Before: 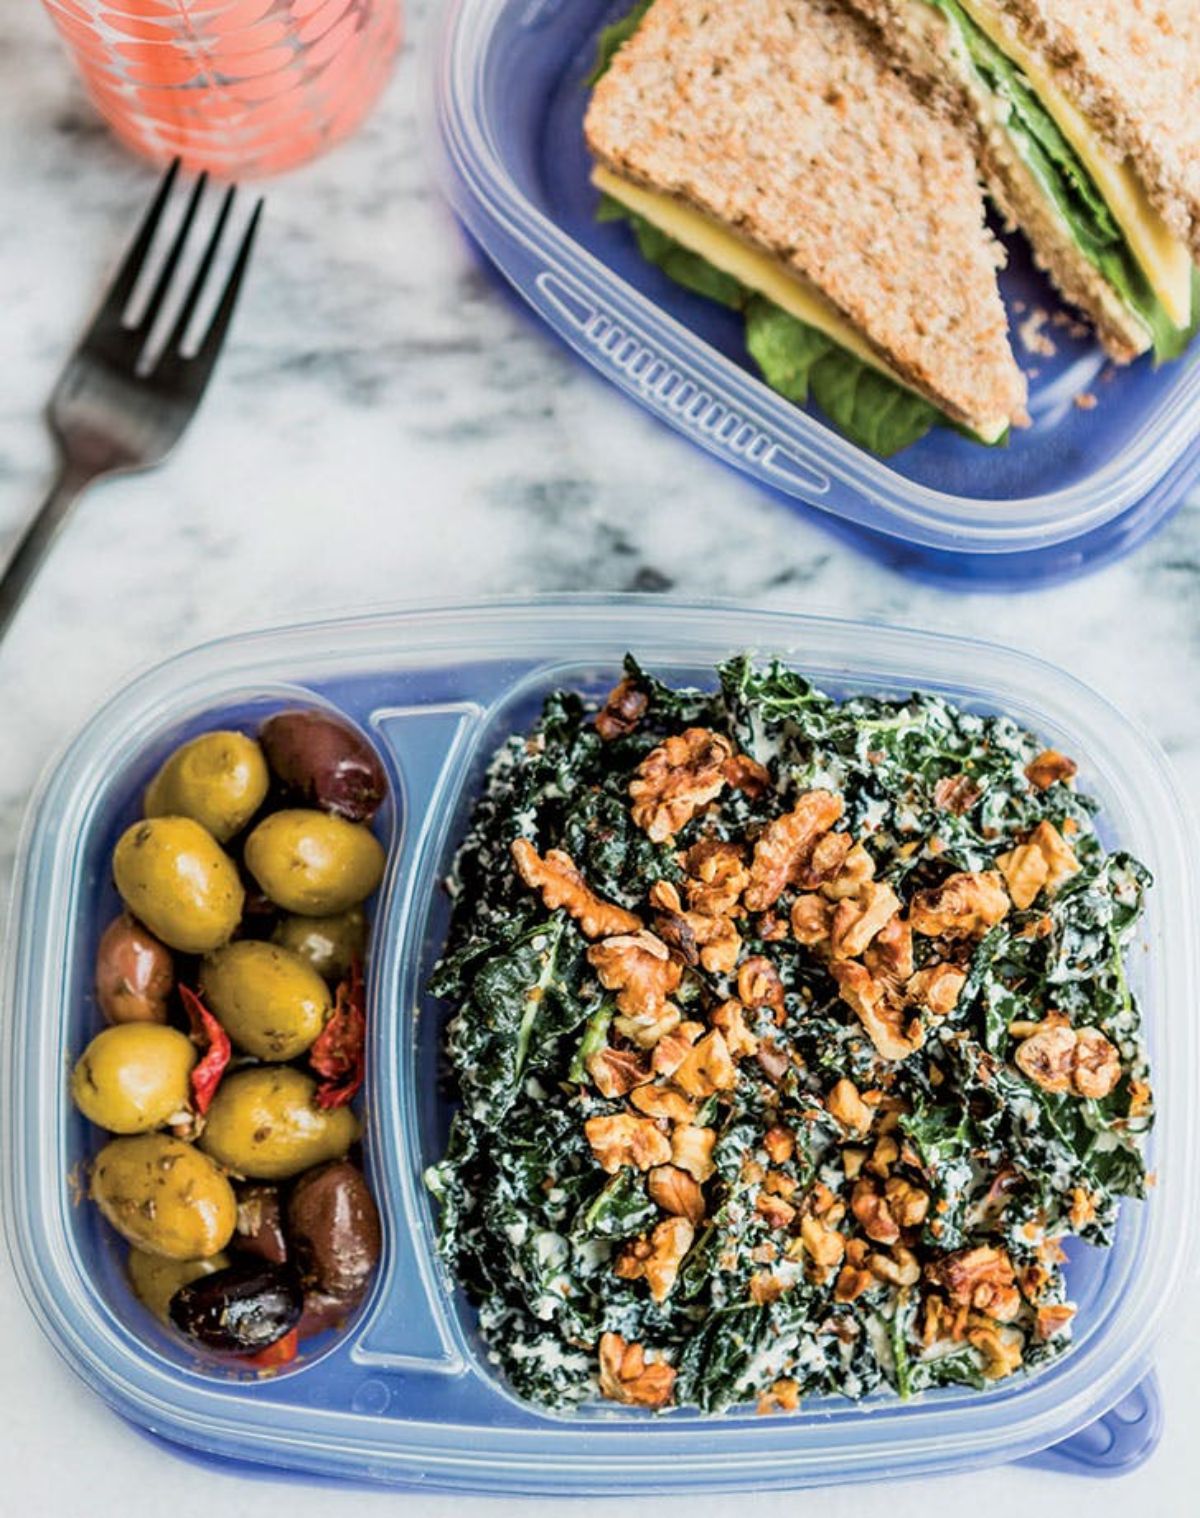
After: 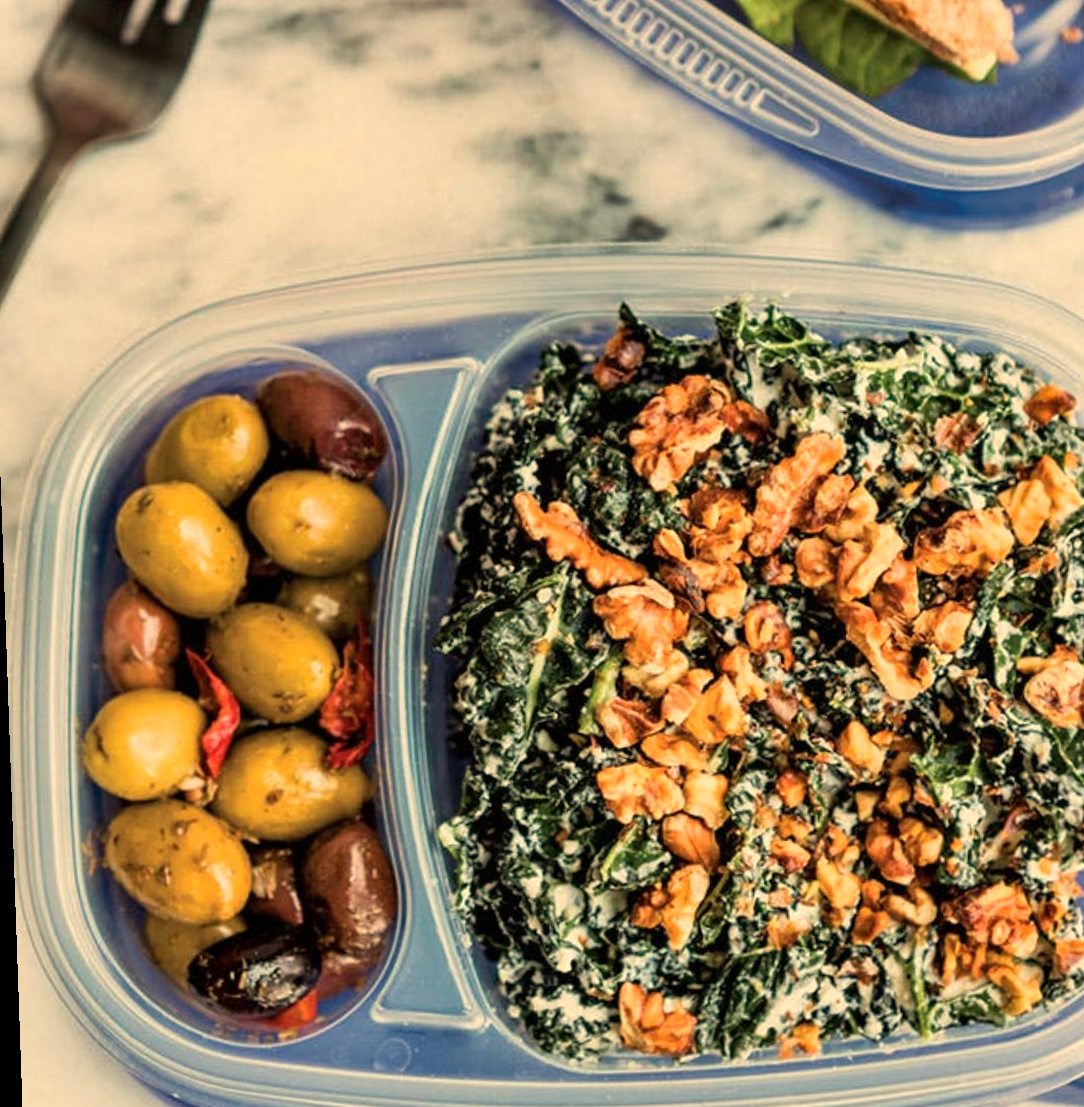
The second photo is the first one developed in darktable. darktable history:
white balance: red 1.138, green 0.996, blue 0.812
crop: top 20.916%, right 9.437%, bottom 0.316%
rotate and perspective: rotation -2°, crop left 0.022, crop right 0.978, crop top 0.049, crop bottom 0.951
shadows and highlights: low approximation 0.01, soften with gaussian
